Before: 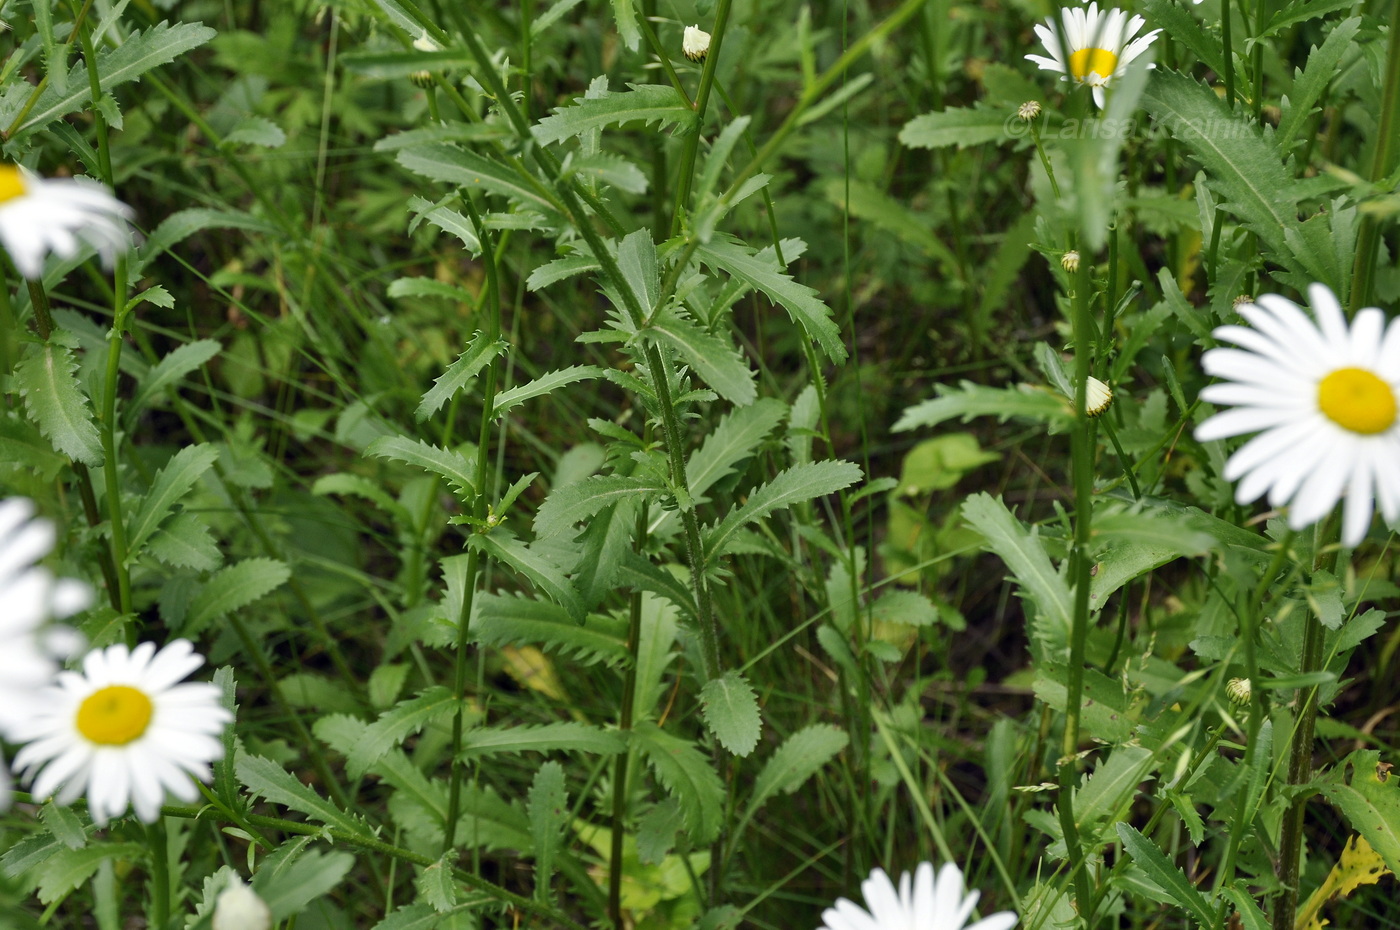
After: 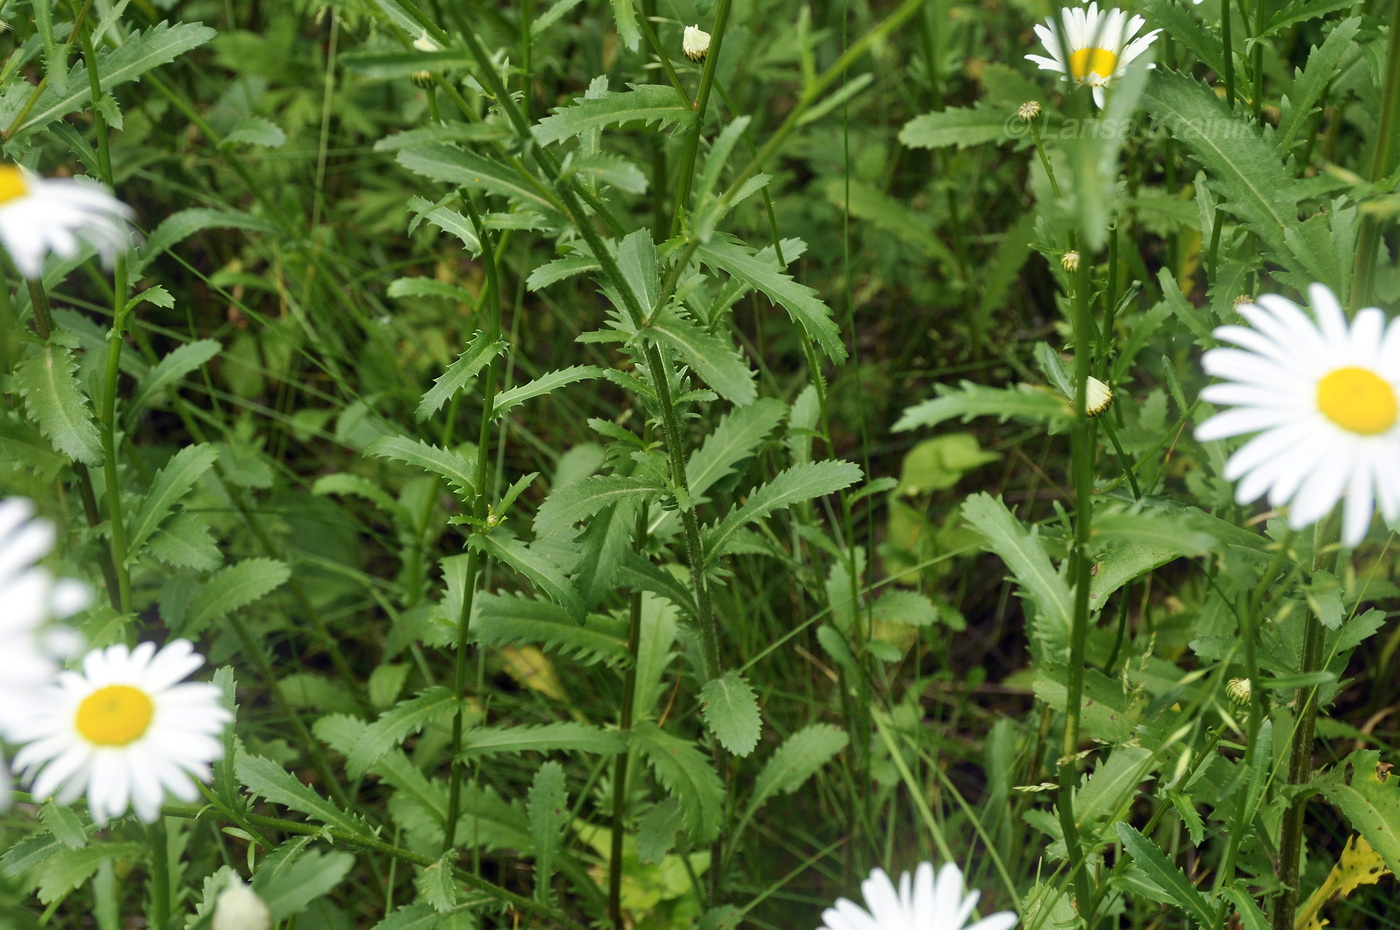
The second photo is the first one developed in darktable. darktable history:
bloom: size 15%, threshold 97%, strength 7%
velvia: on, module defaults
